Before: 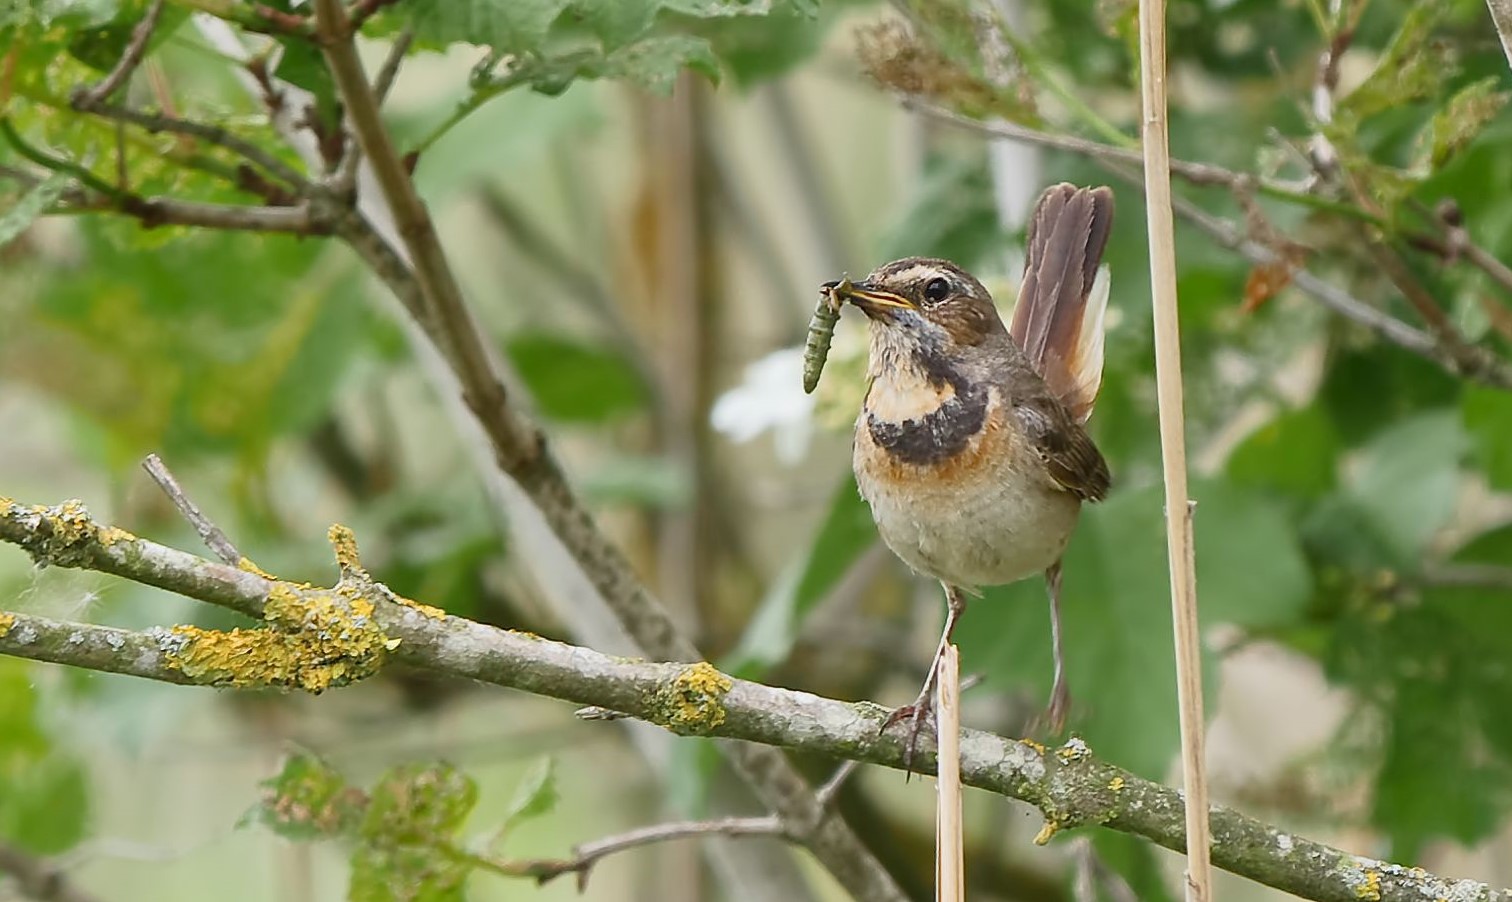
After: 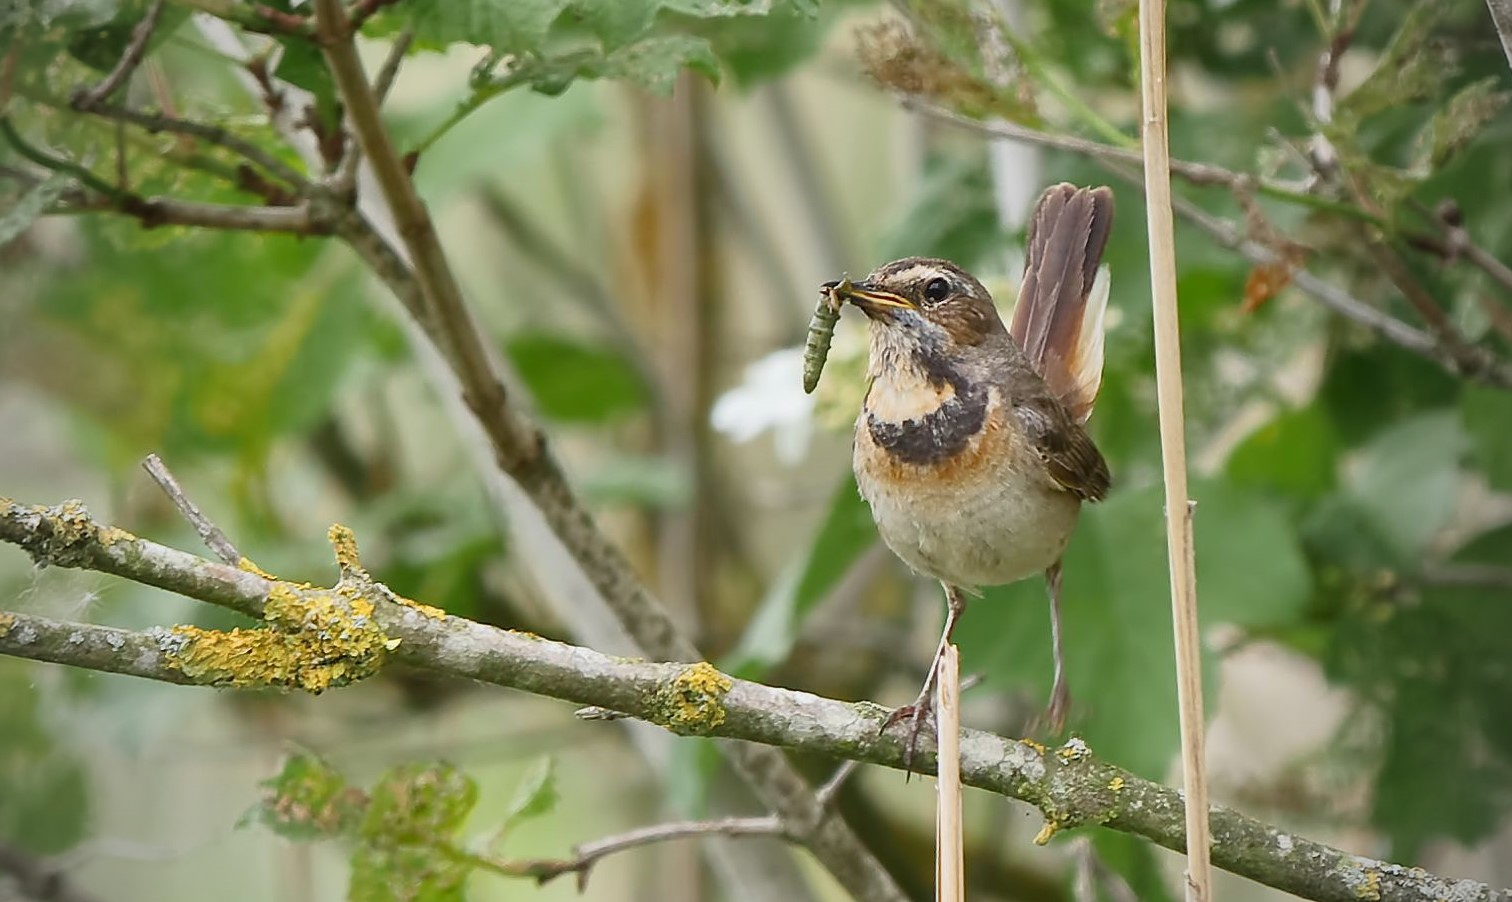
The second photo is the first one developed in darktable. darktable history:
vignetting: fall-off start 71.54%
